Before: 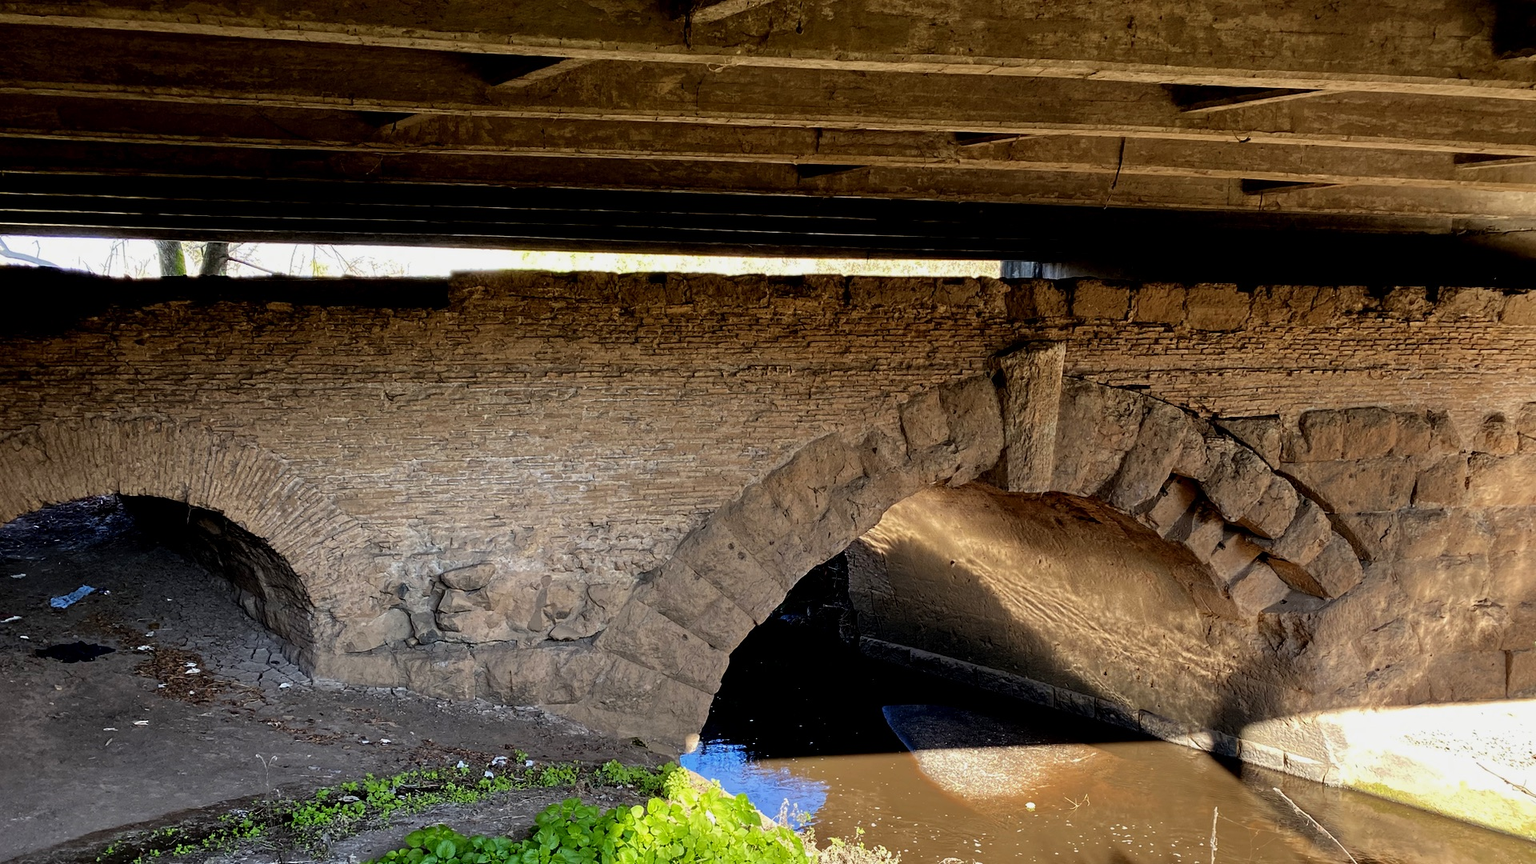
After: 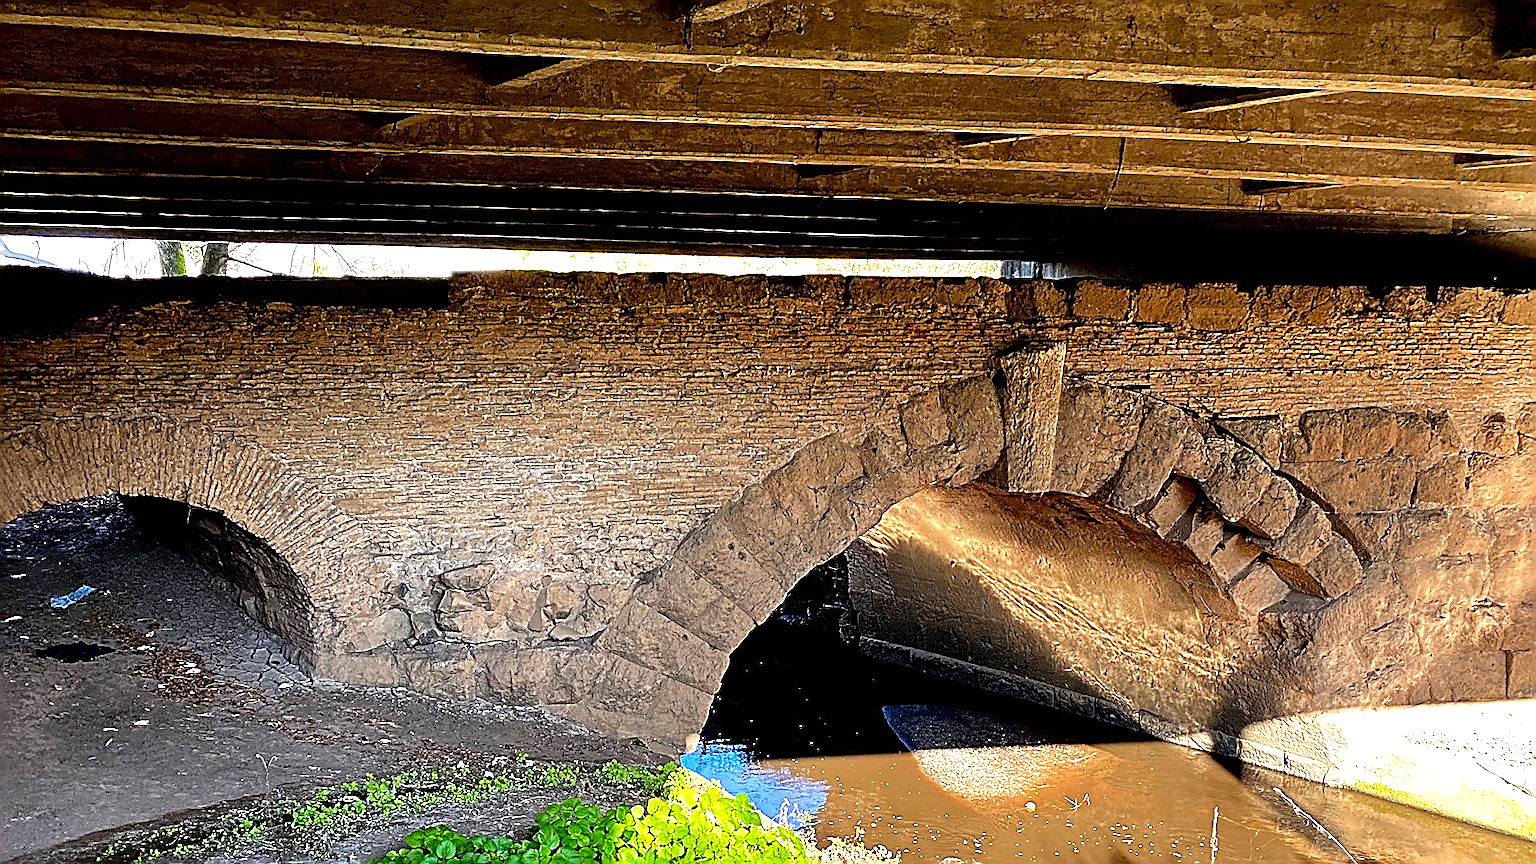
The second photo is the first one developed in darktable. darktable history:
sharpen: amount 1.861
exposure: black level correction 0, exposure 0.7 EV, compensate exposure bias true, compensate highlight preservation false
